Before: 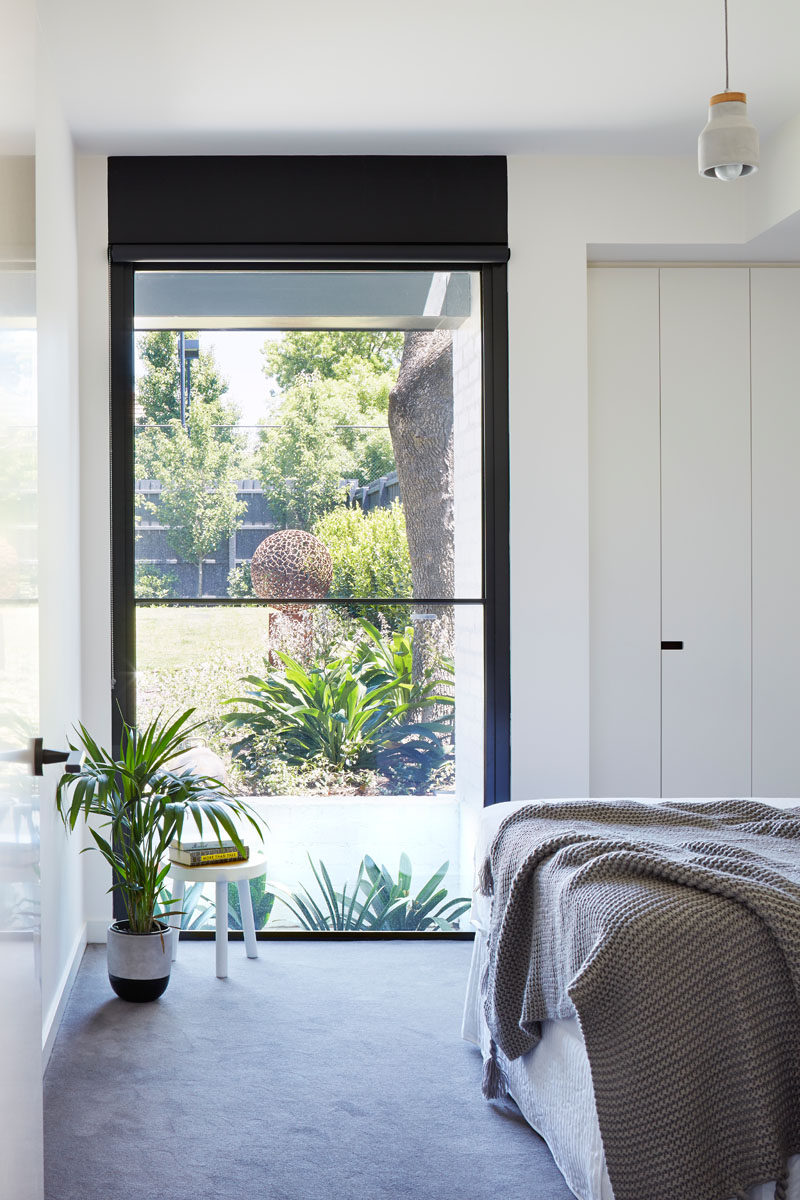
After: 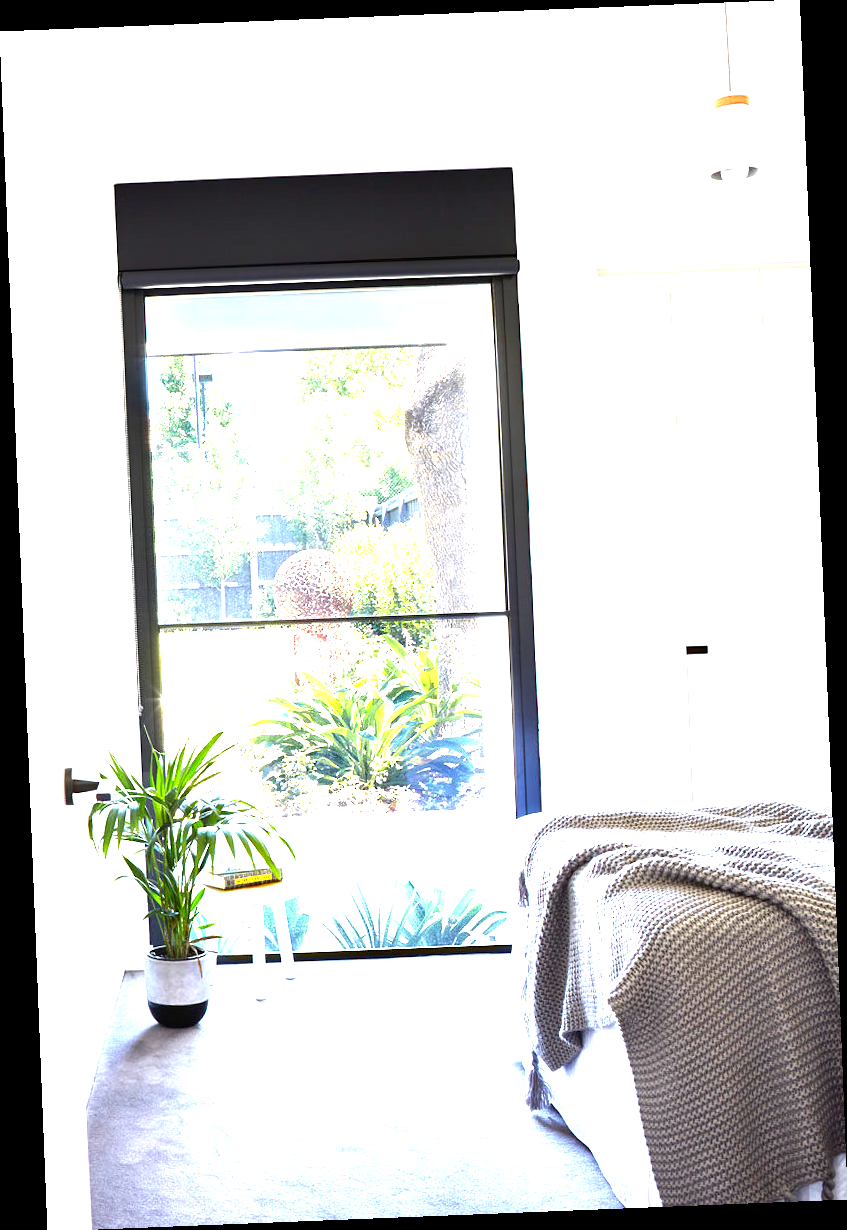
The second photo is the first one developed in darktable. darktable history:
contrast brightness saturation: contrast 0.07, brightness -0.13, saturation 0.06
exposure: exposure 2 EV, compensate highlight preservation false
rotate and perspective: rotation -2.29°, automatic cropping off
